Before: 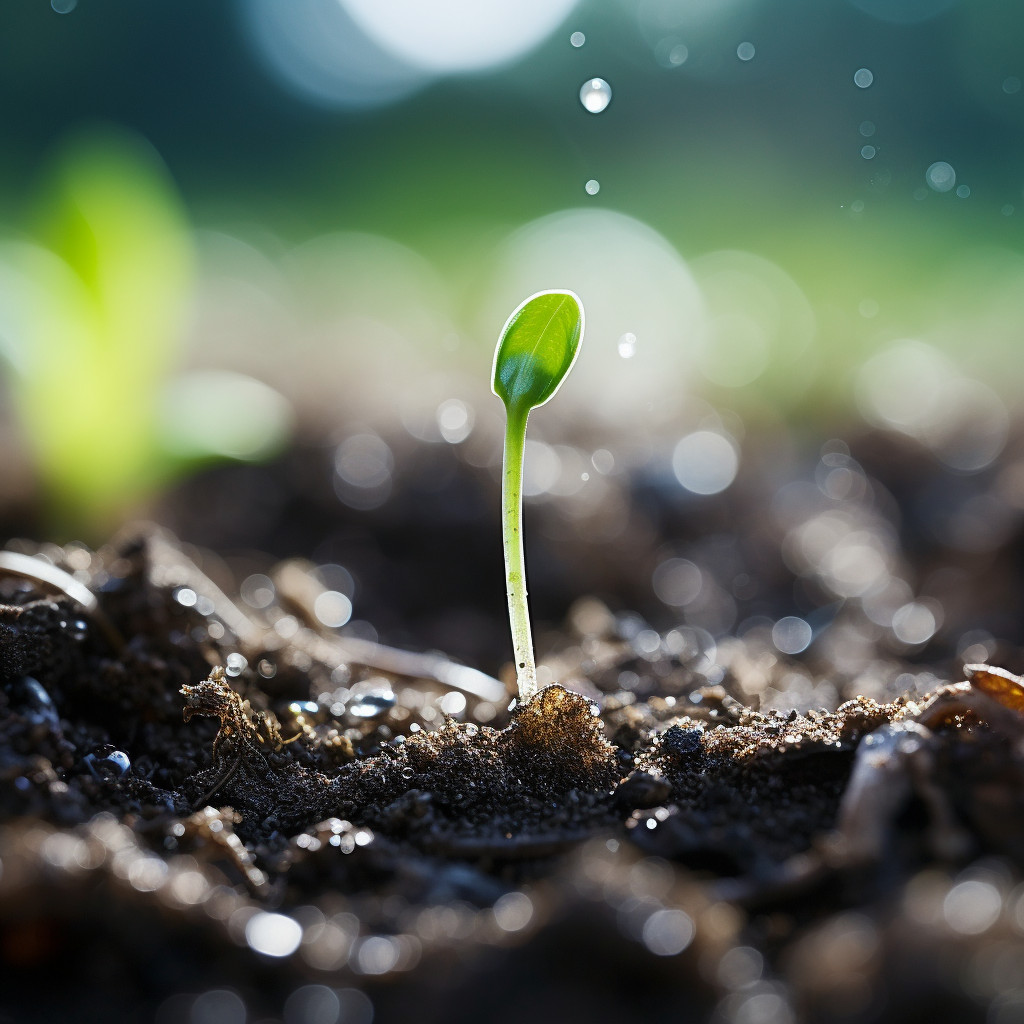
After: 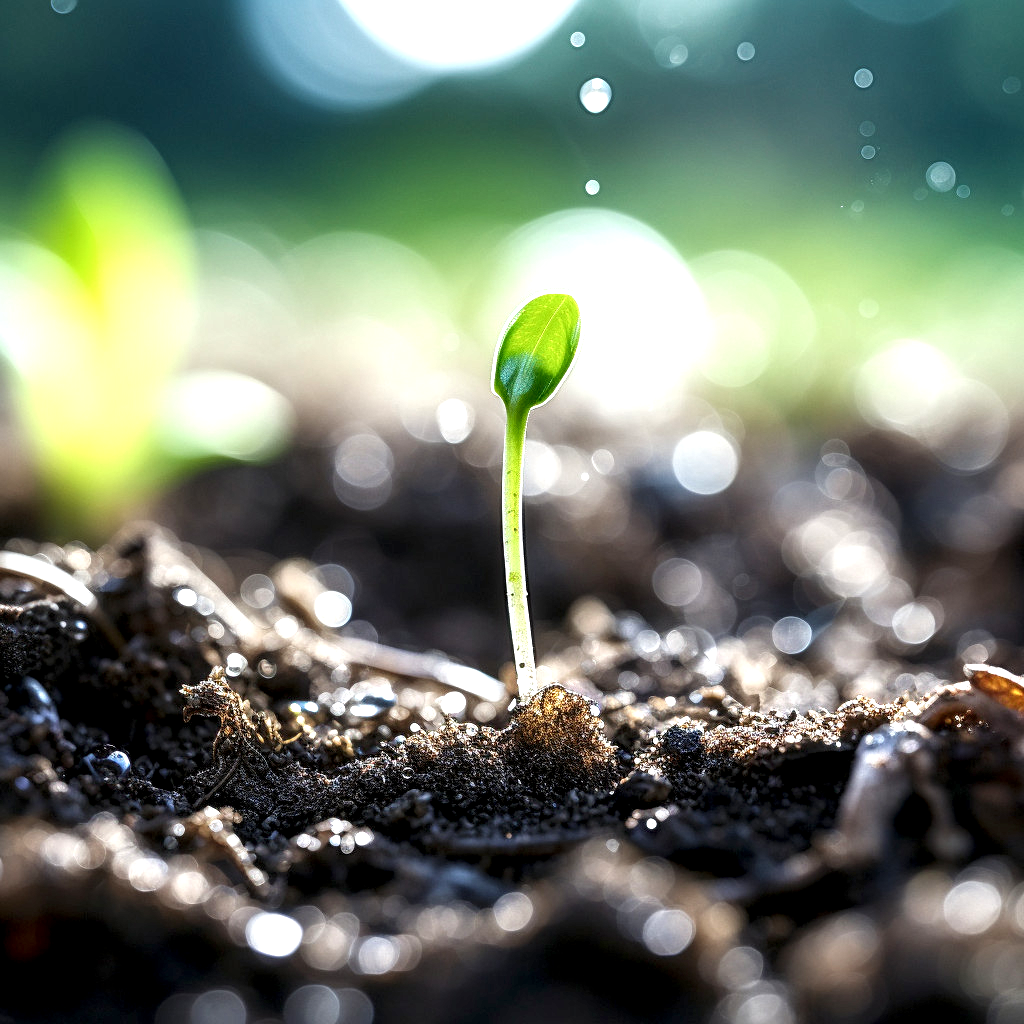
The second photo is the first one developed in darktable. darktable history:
local contrast: highlights 60%, shadows 60%, detail 160%
exposure: exposure 0.648 EV, compensate highlight preservation false
white balance: emerald 1
